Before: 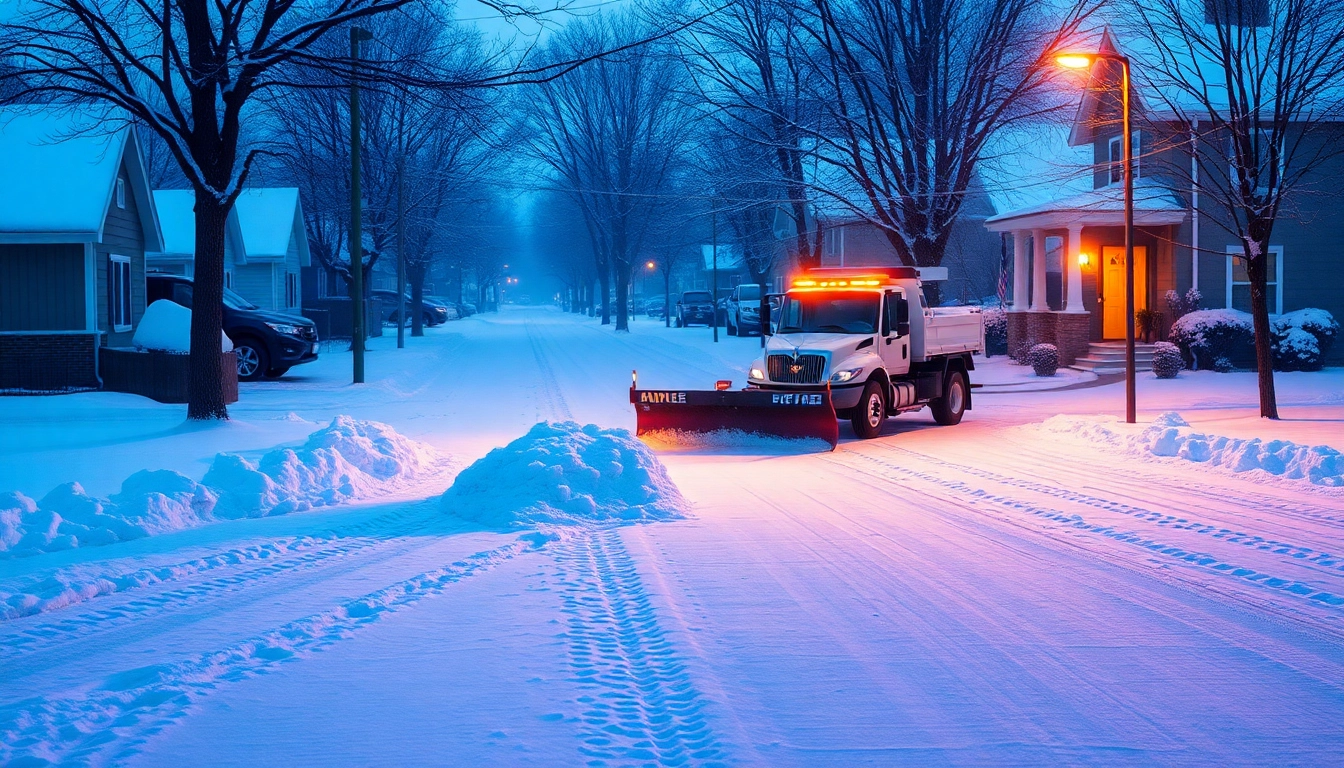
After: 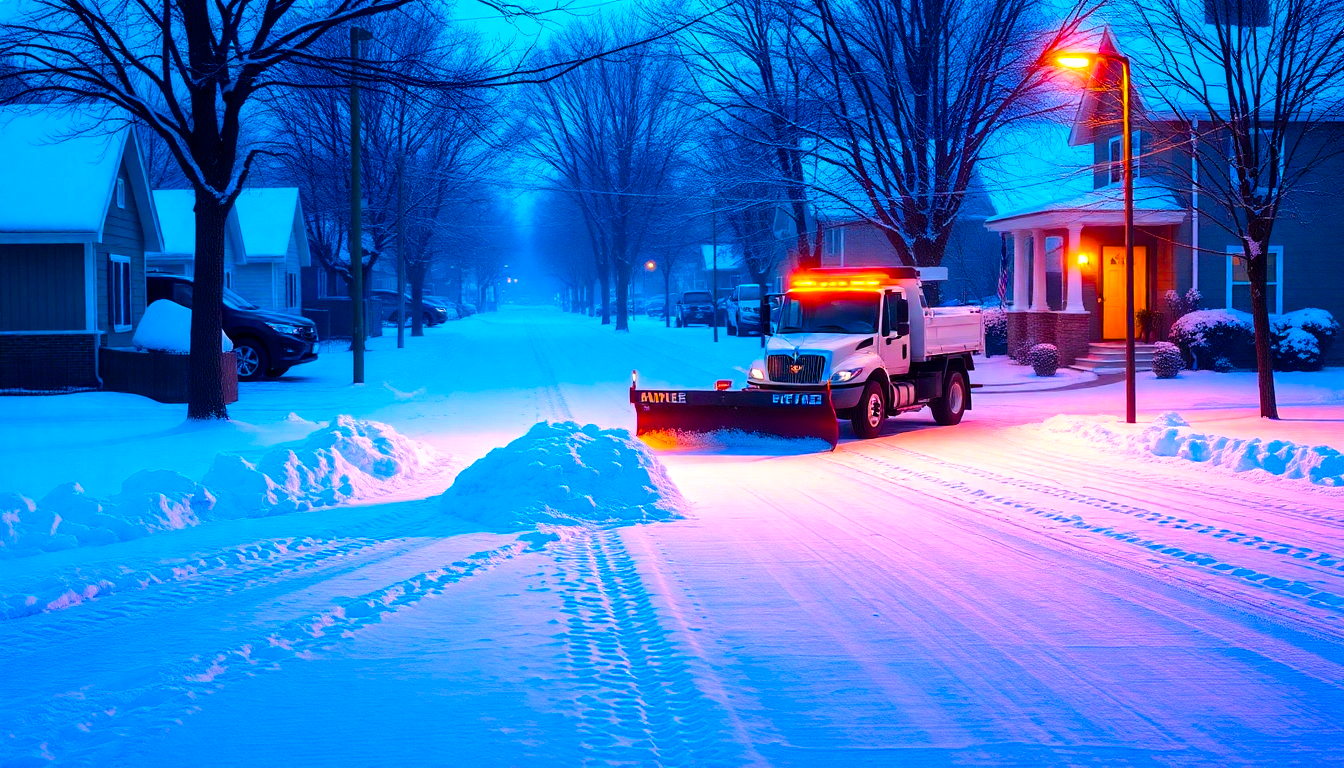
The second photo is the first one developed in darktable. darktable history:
color balance rgb: linear chroma grading › global chroma 14.961%, perceptual saturation grading › global saturation 31.256%, perceptual brilliance grading › highlights 8.552%, perceptual brilliance grading › mid-tones 3.392%, perceptual brilliance grading › shadows 2.283%, global vibrance 28.163%
